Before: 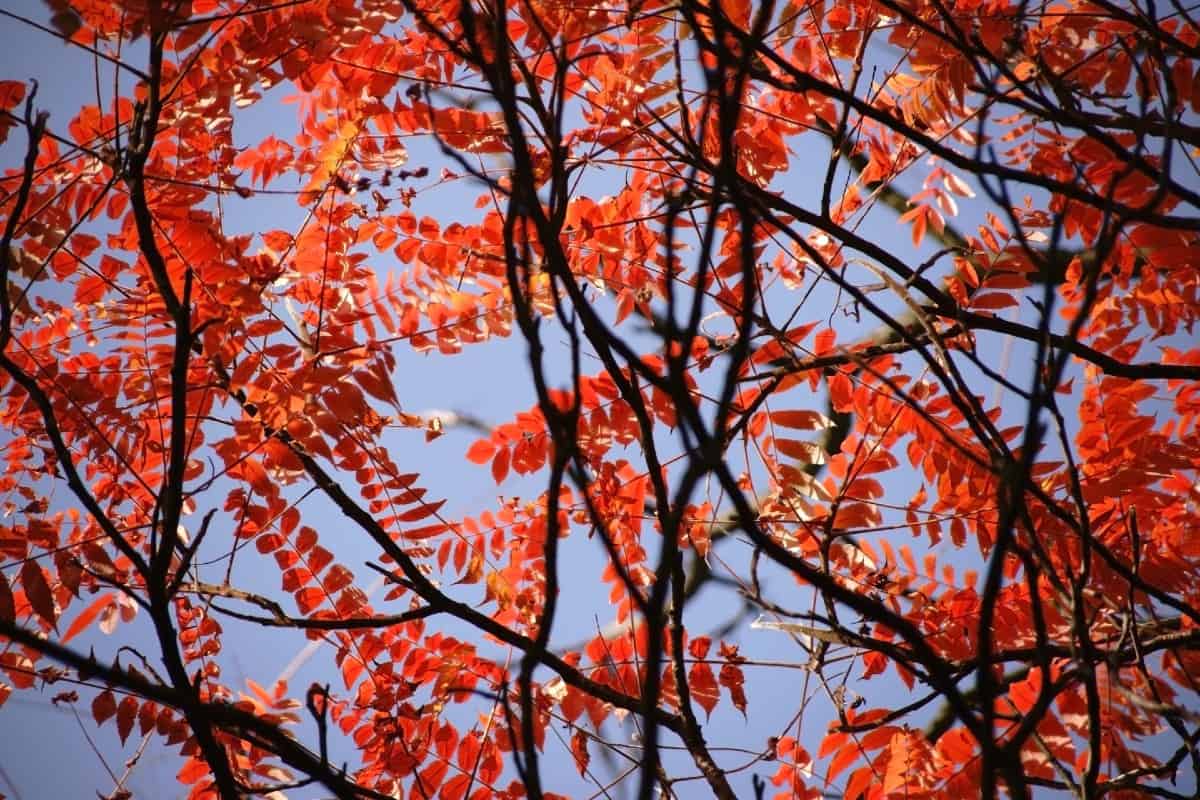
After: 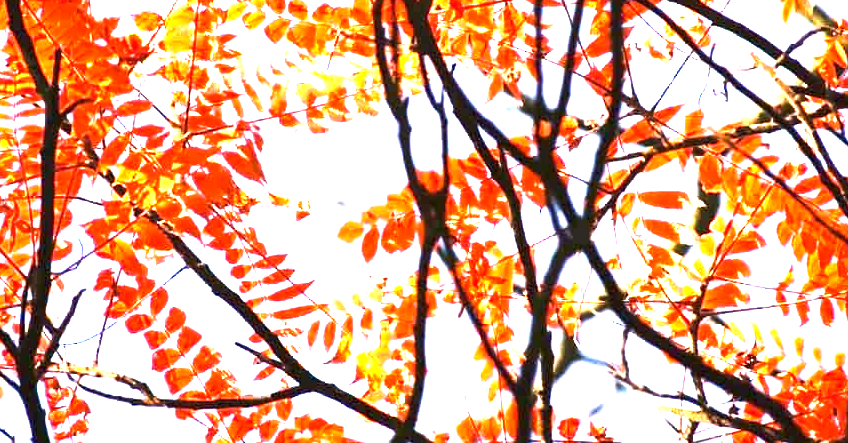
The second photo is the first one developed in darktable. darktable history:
crop: left 10.976%, top 27.503%, right 18.299%, bottom 17.07%
exposure: black level correction 0, exposure 2.329 EV, compensate exposure bias true, compensate highlight preservation false
color balance rgb: shadows lift › chroma 2.044%, shadows lift › hue 214.17°, linear chroma grading › global chroma 15.379%, perceptual saturation grading › global saturation 0.438%, perceptual brilliance grading › highlights 15.745%, perceptual brilliance grading › shadows -13.54%
